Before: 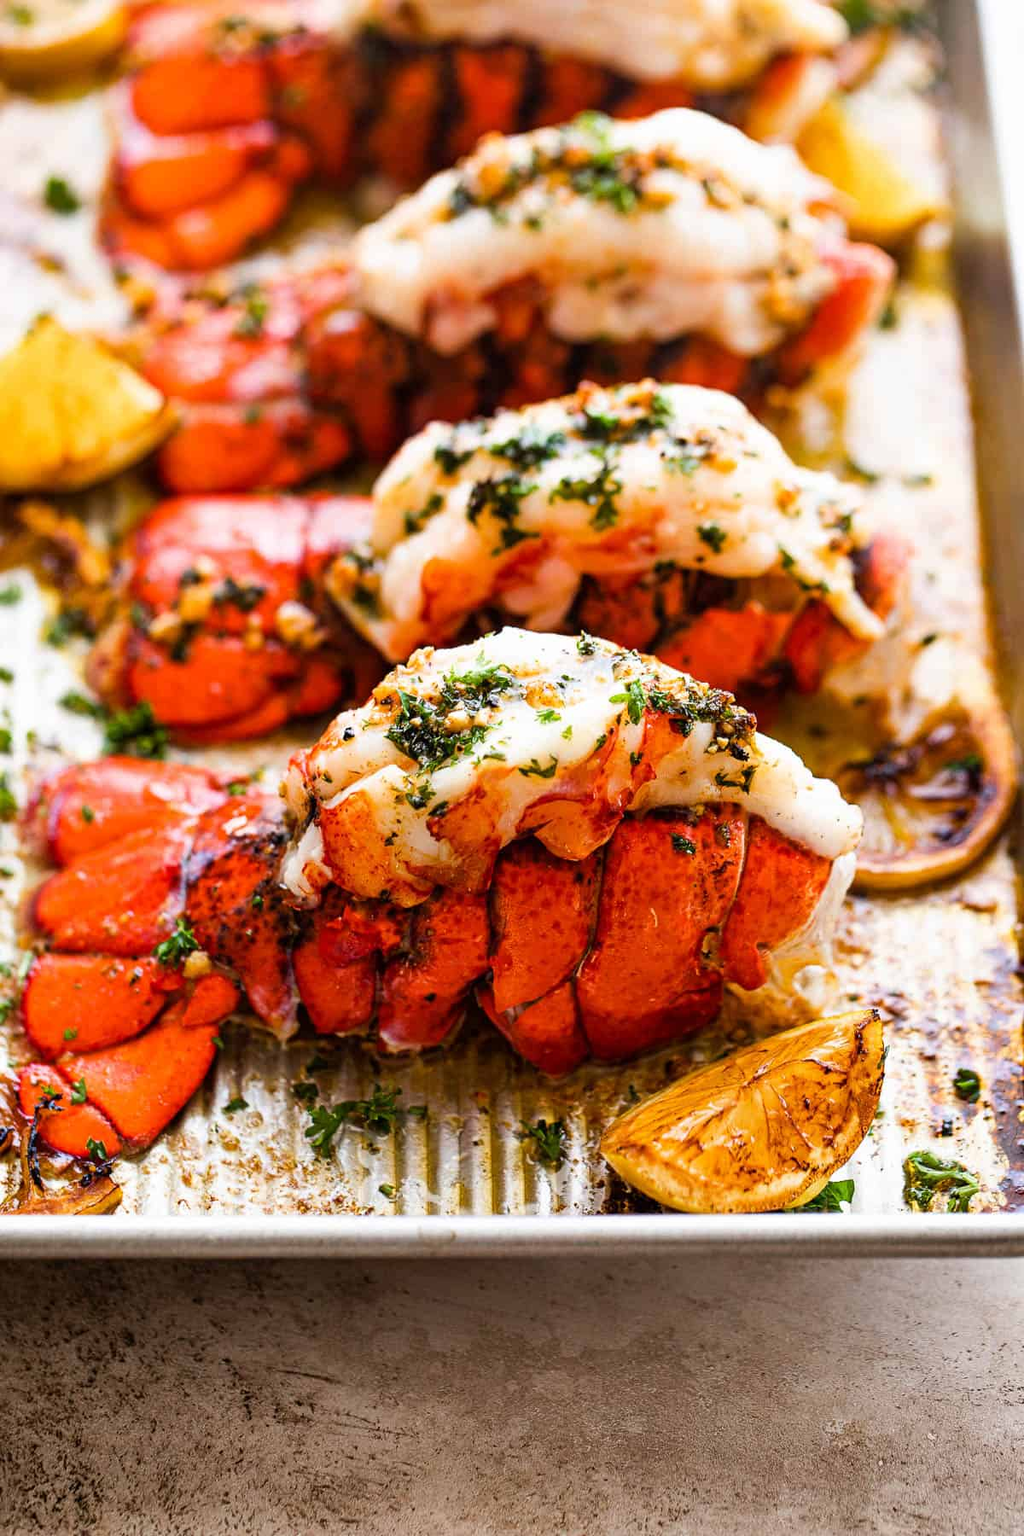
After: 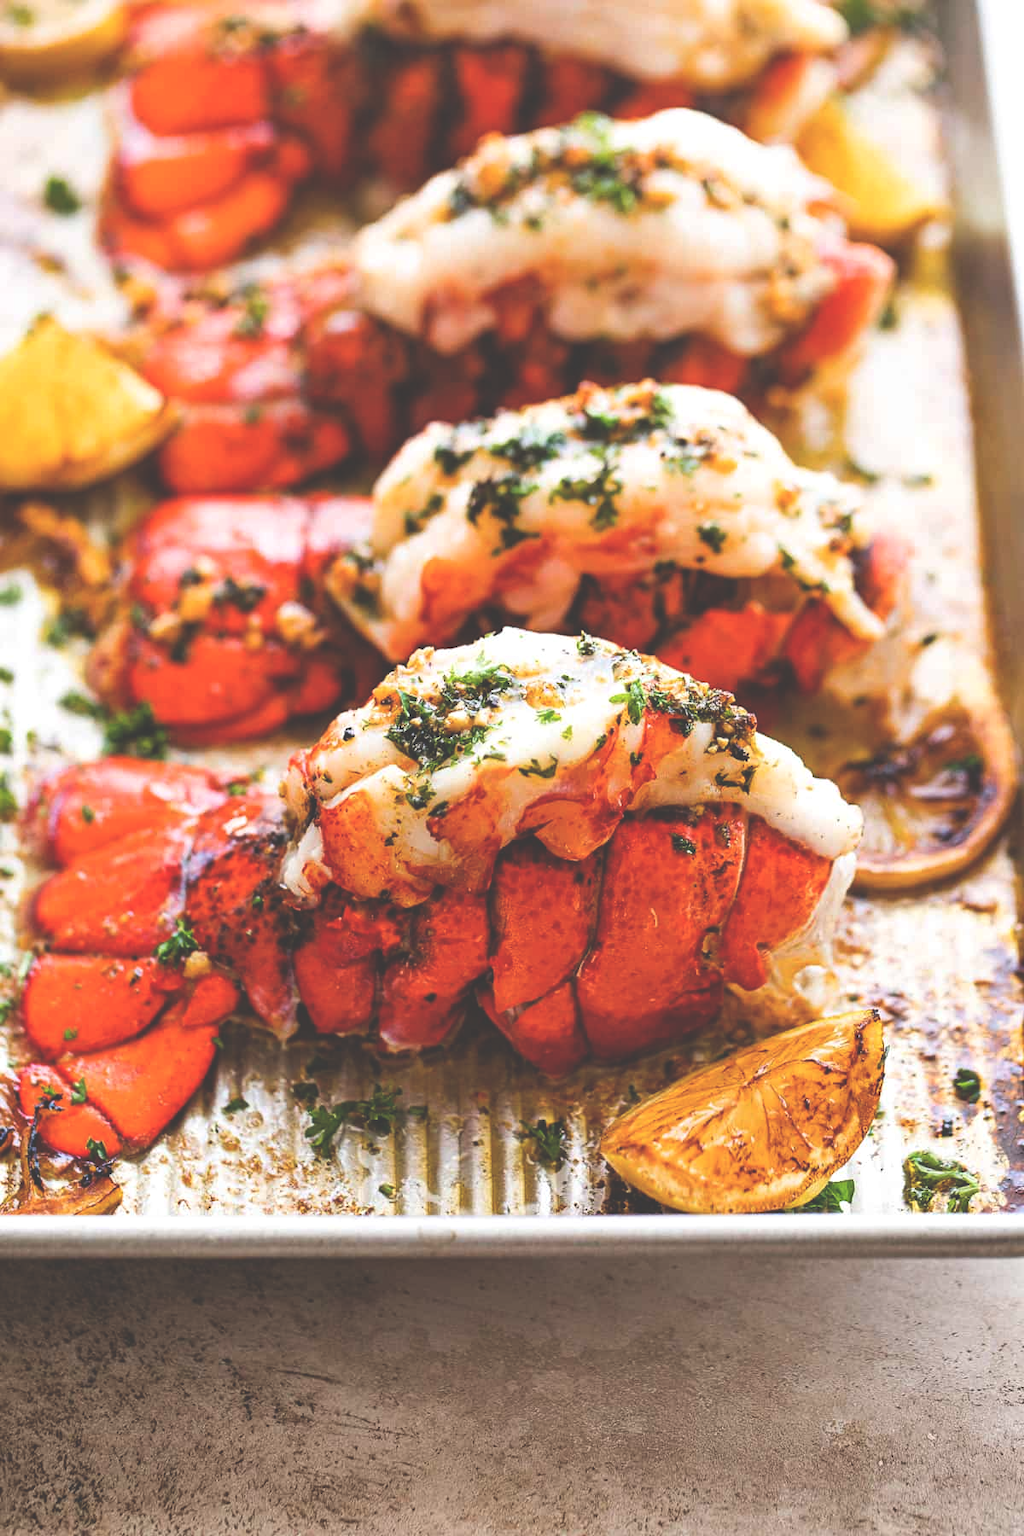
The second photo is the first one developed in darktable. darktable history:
exposure: black level correction -0.04, exposure 0.065 EV, compensate highlight preservation false
